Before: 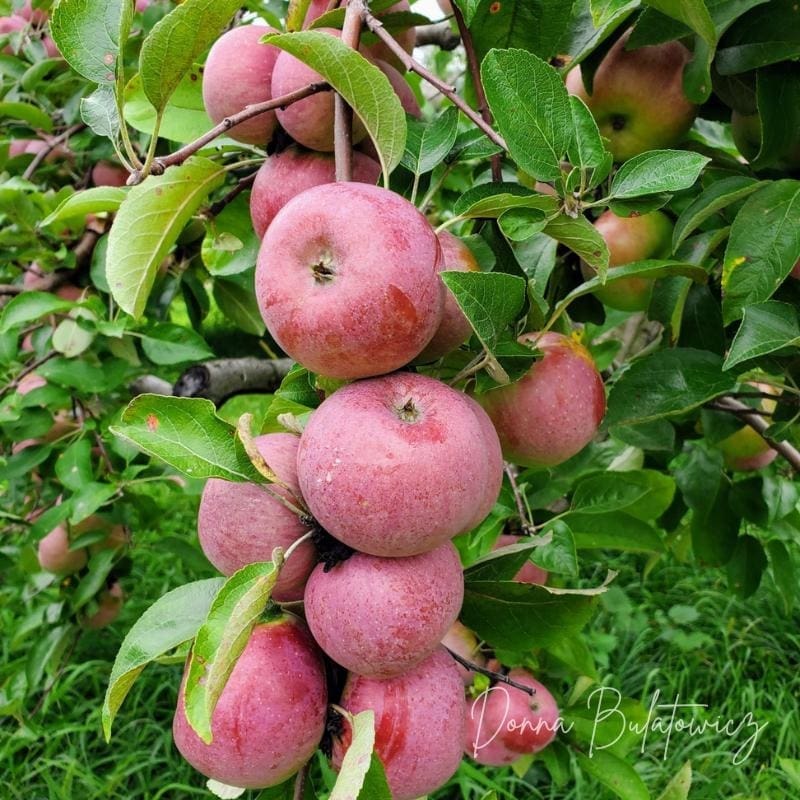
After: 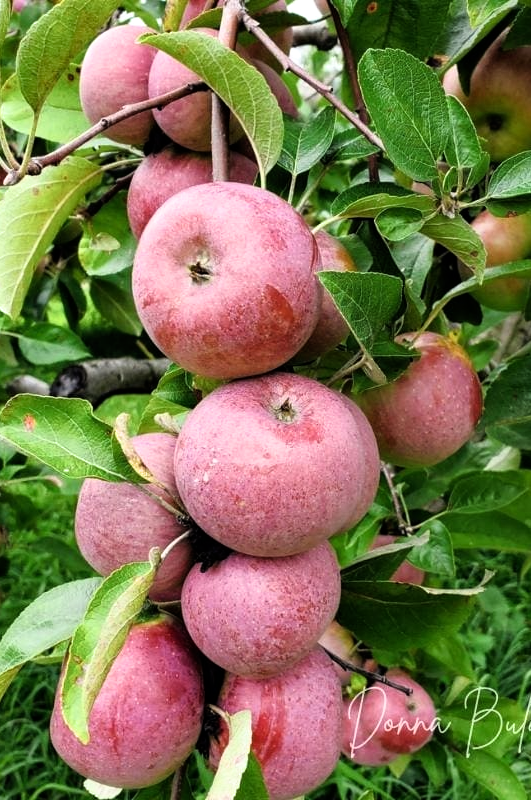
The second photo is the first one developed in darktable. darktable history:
crop and rotate: left 15.481%, right 18.04%
filmic rgb: black relative exposure -9.08 EV, white relative exposure 2.3 EV, hardness 7.42
